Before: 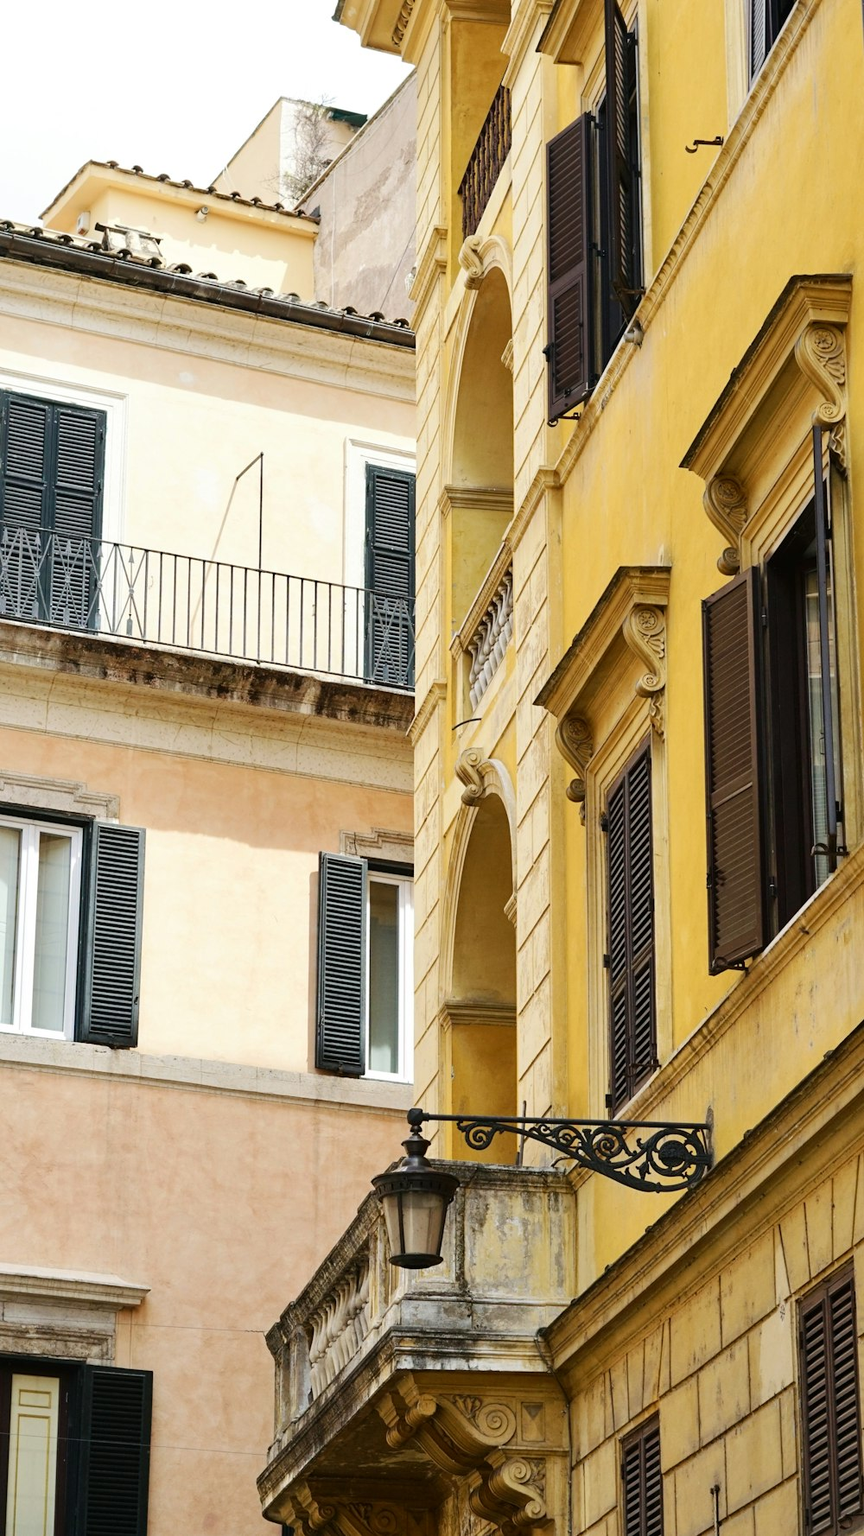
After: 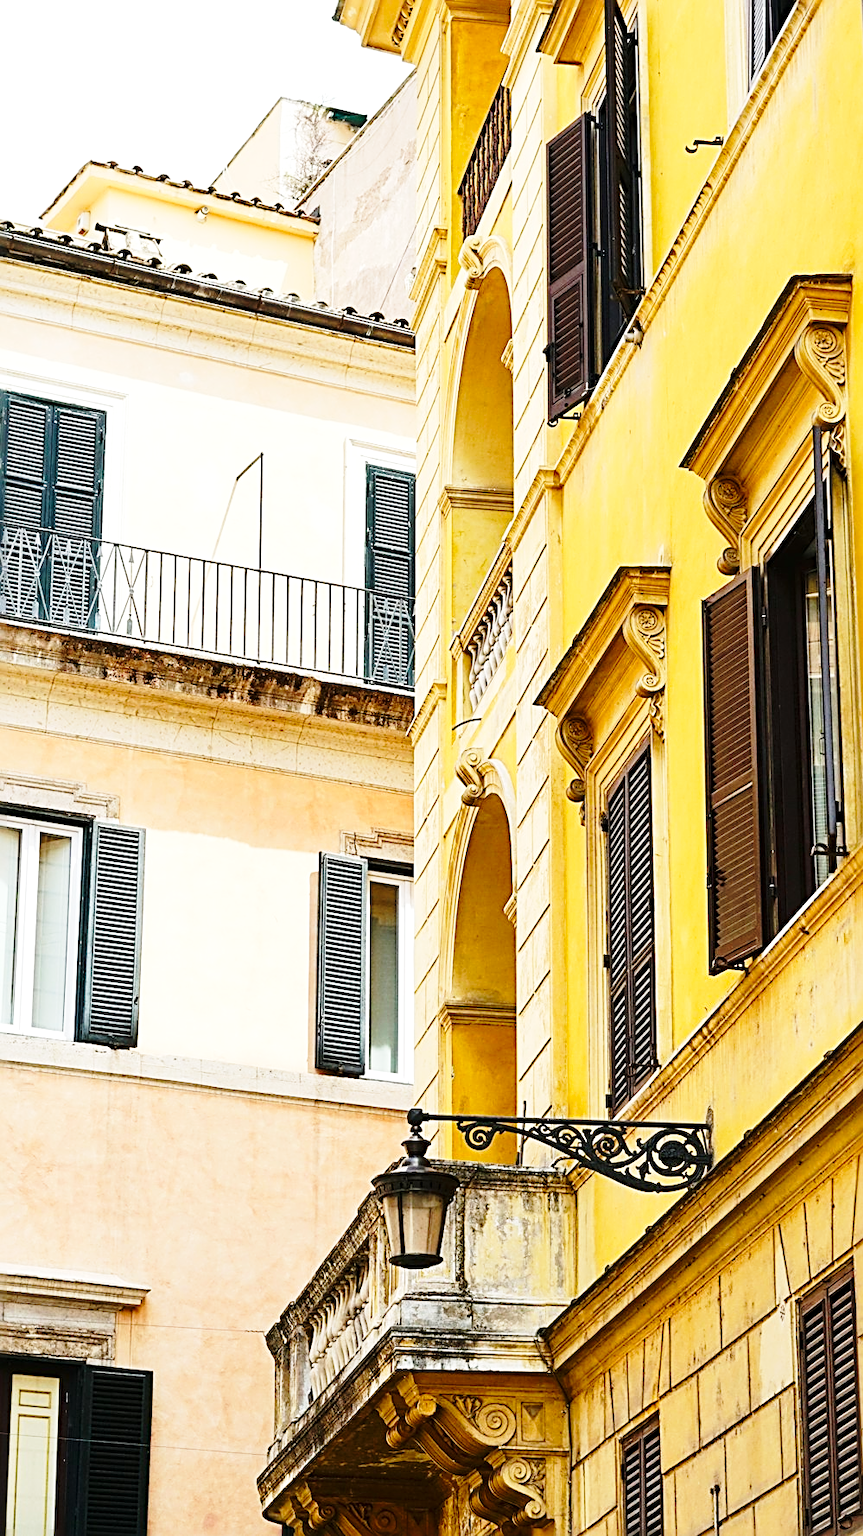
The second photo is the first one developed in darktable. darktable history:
sharpen: radius 2.974, amount 0.769
base curve: curves: ch0 [(0, 0) (0.028, 0.03) (0.121, 0.232) (0.46, 0.748) (0.859, 0.968) (1, 1)], preserve colors none
exposure: exposure 0.087 EV, compensate highlight preservation false
